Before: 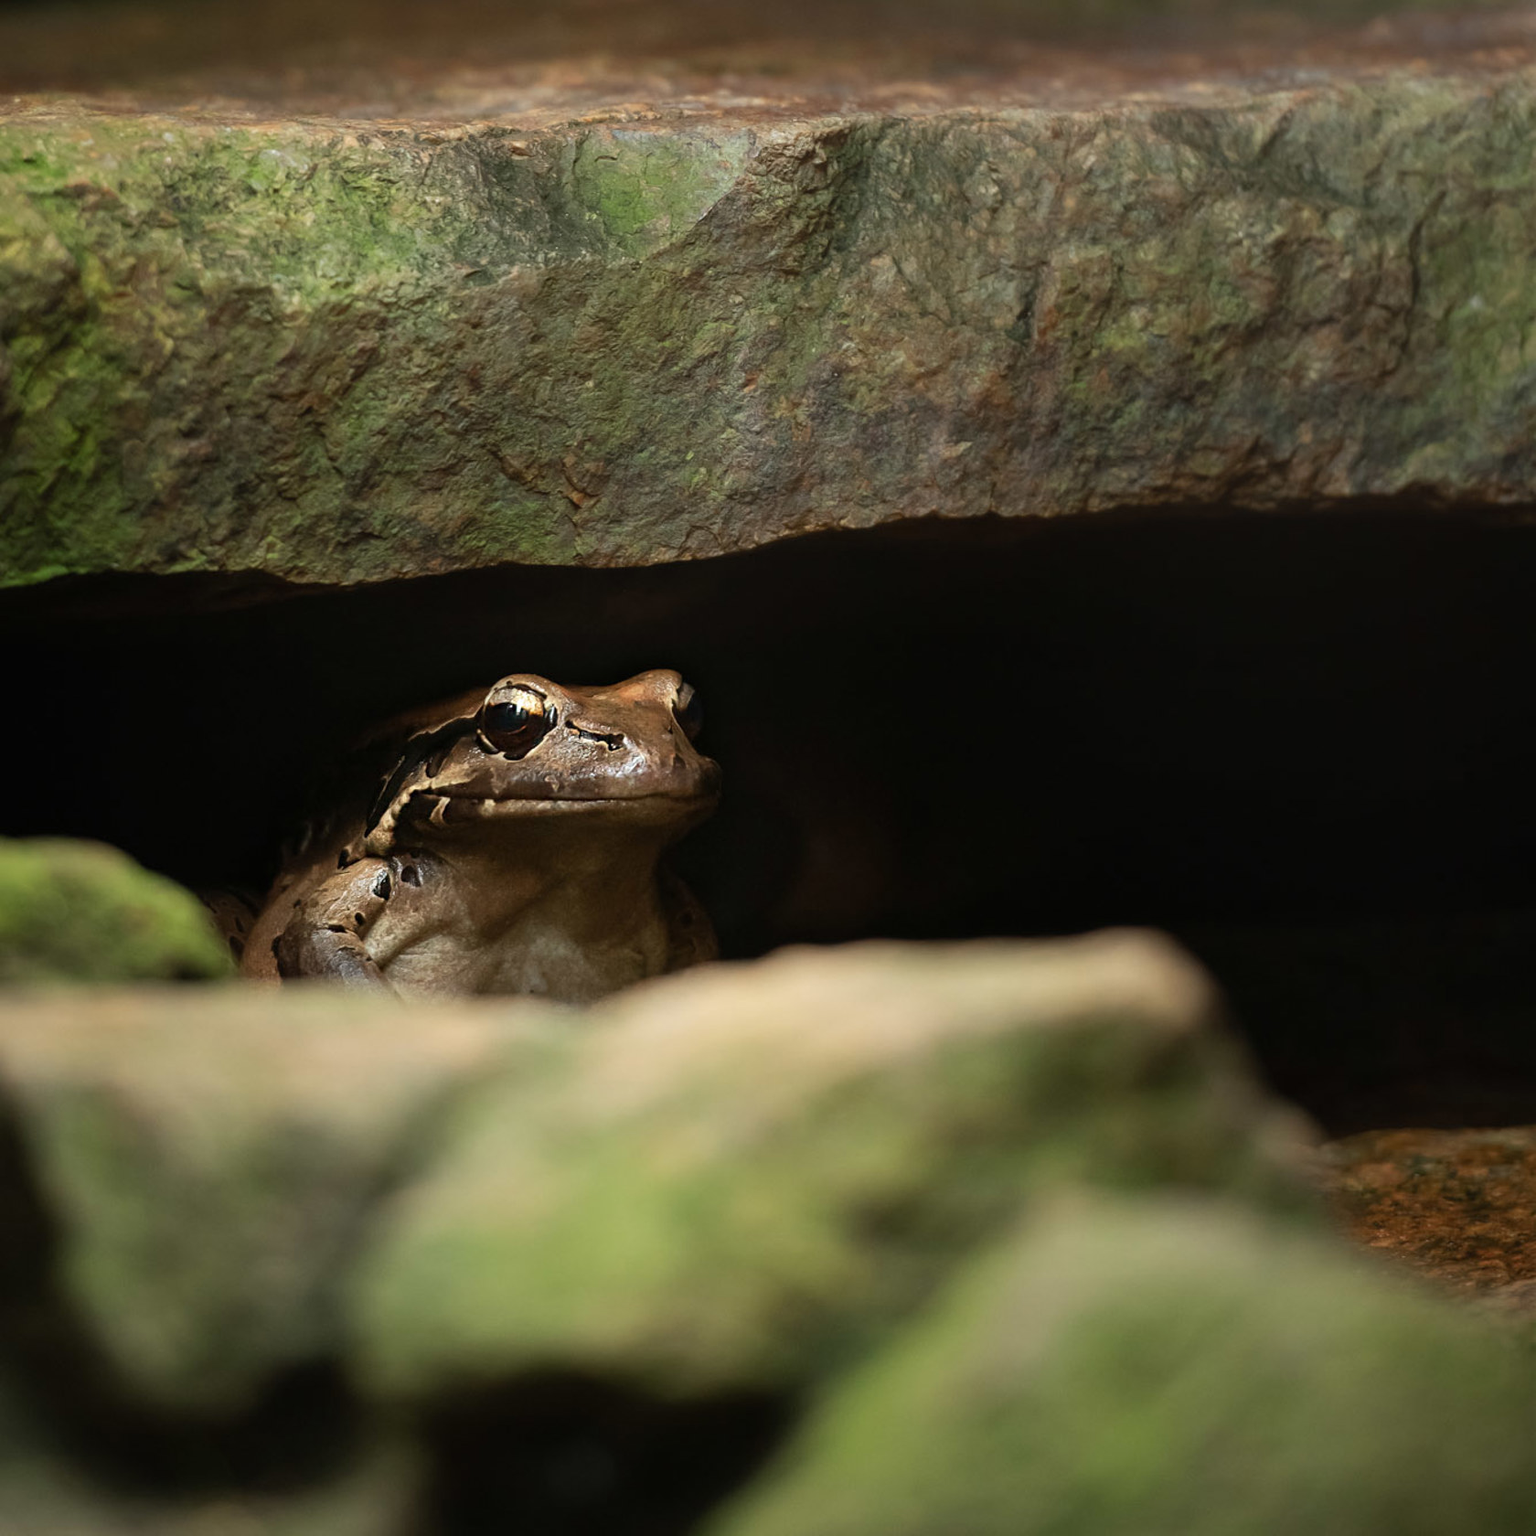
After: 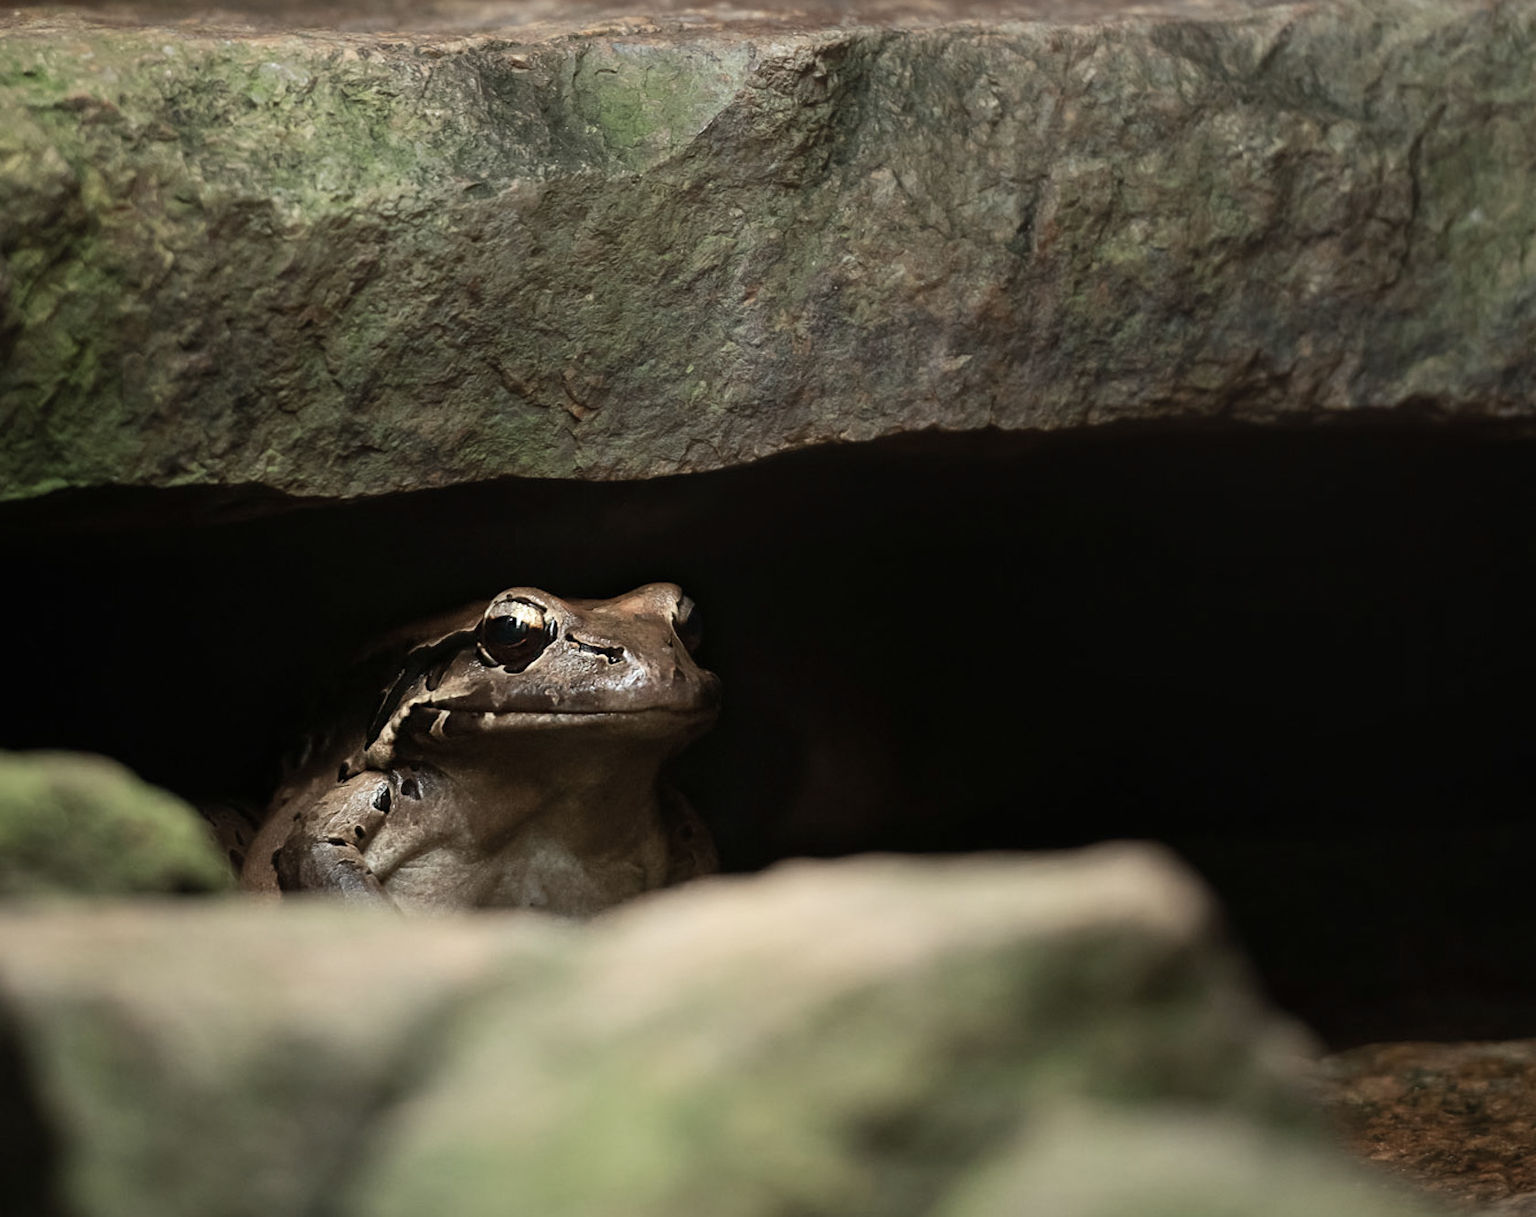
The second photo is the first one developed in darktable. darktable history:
contrast brightness saturation: contrast 0.098, saturation -0.364
crop and rotate: top 5.669%, bottom 14.998%
